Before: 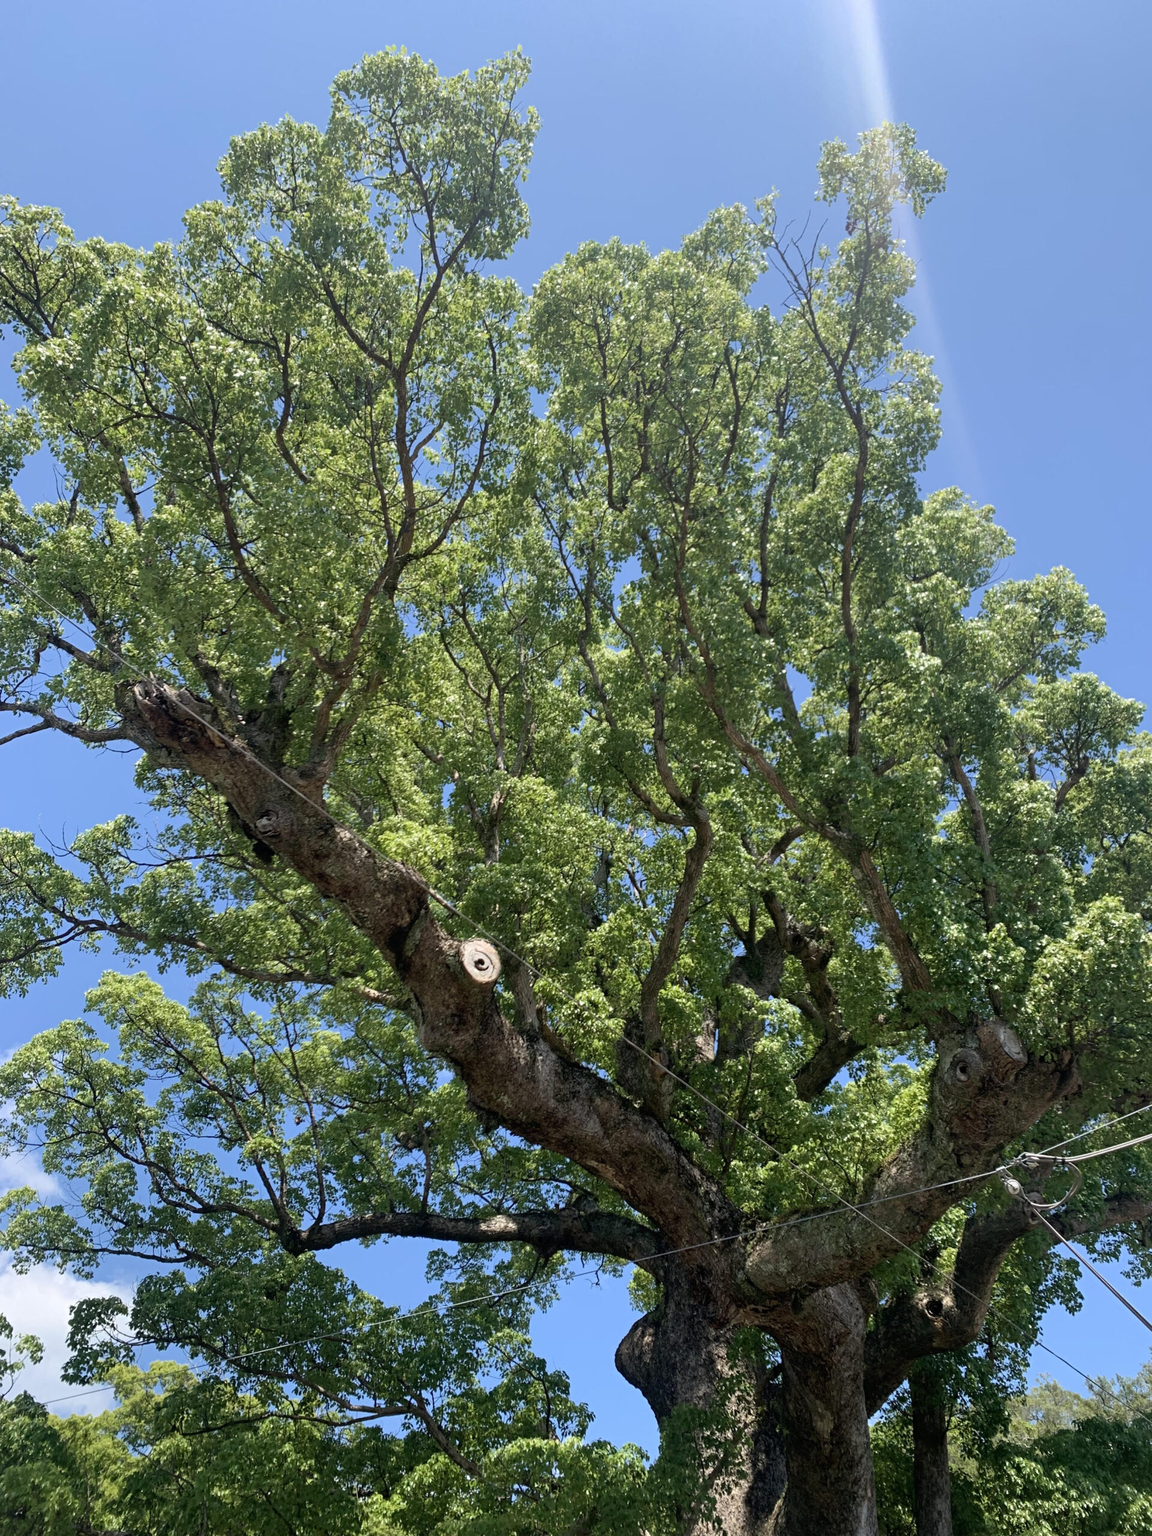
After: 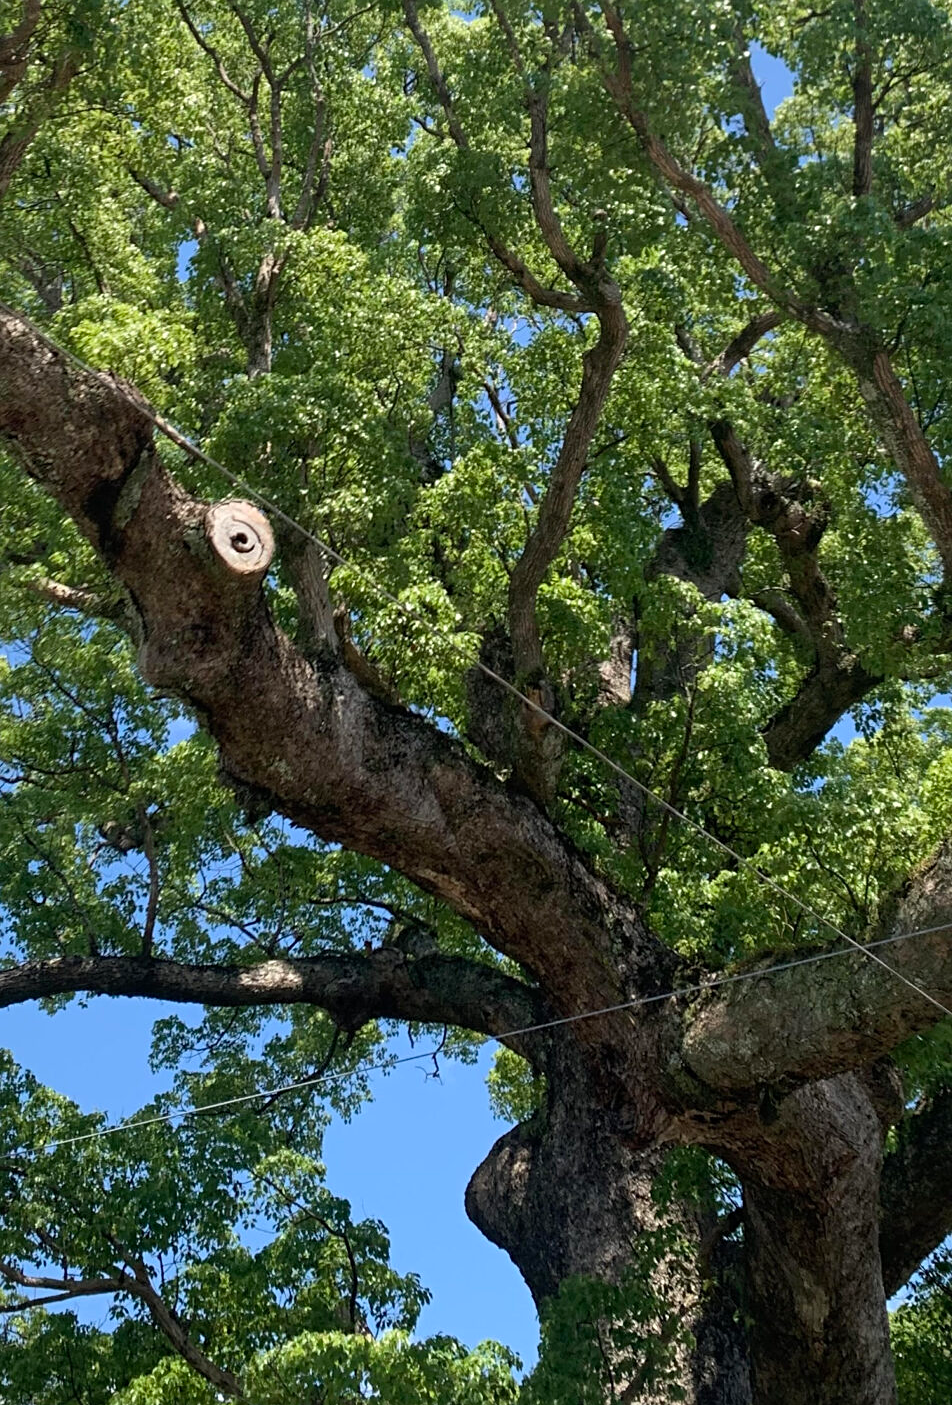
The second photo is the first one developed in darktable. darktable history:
crop: left 29.215%, top 41.626%, right 21.199%, bottom 3.465%
sharpen: amount 0.201
